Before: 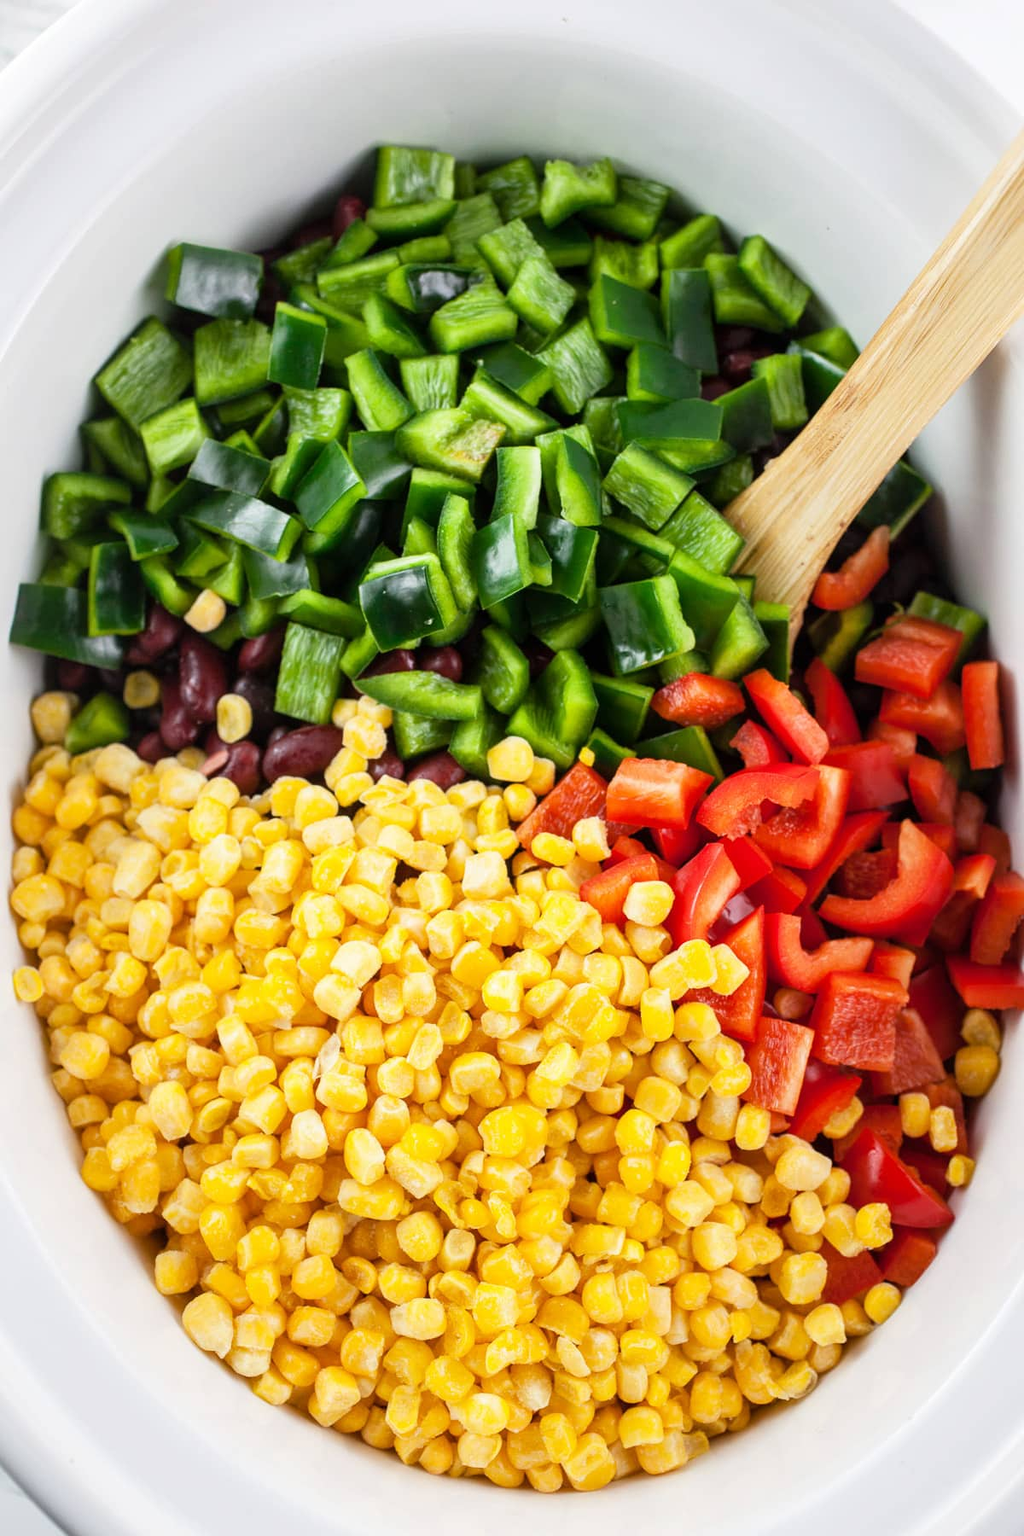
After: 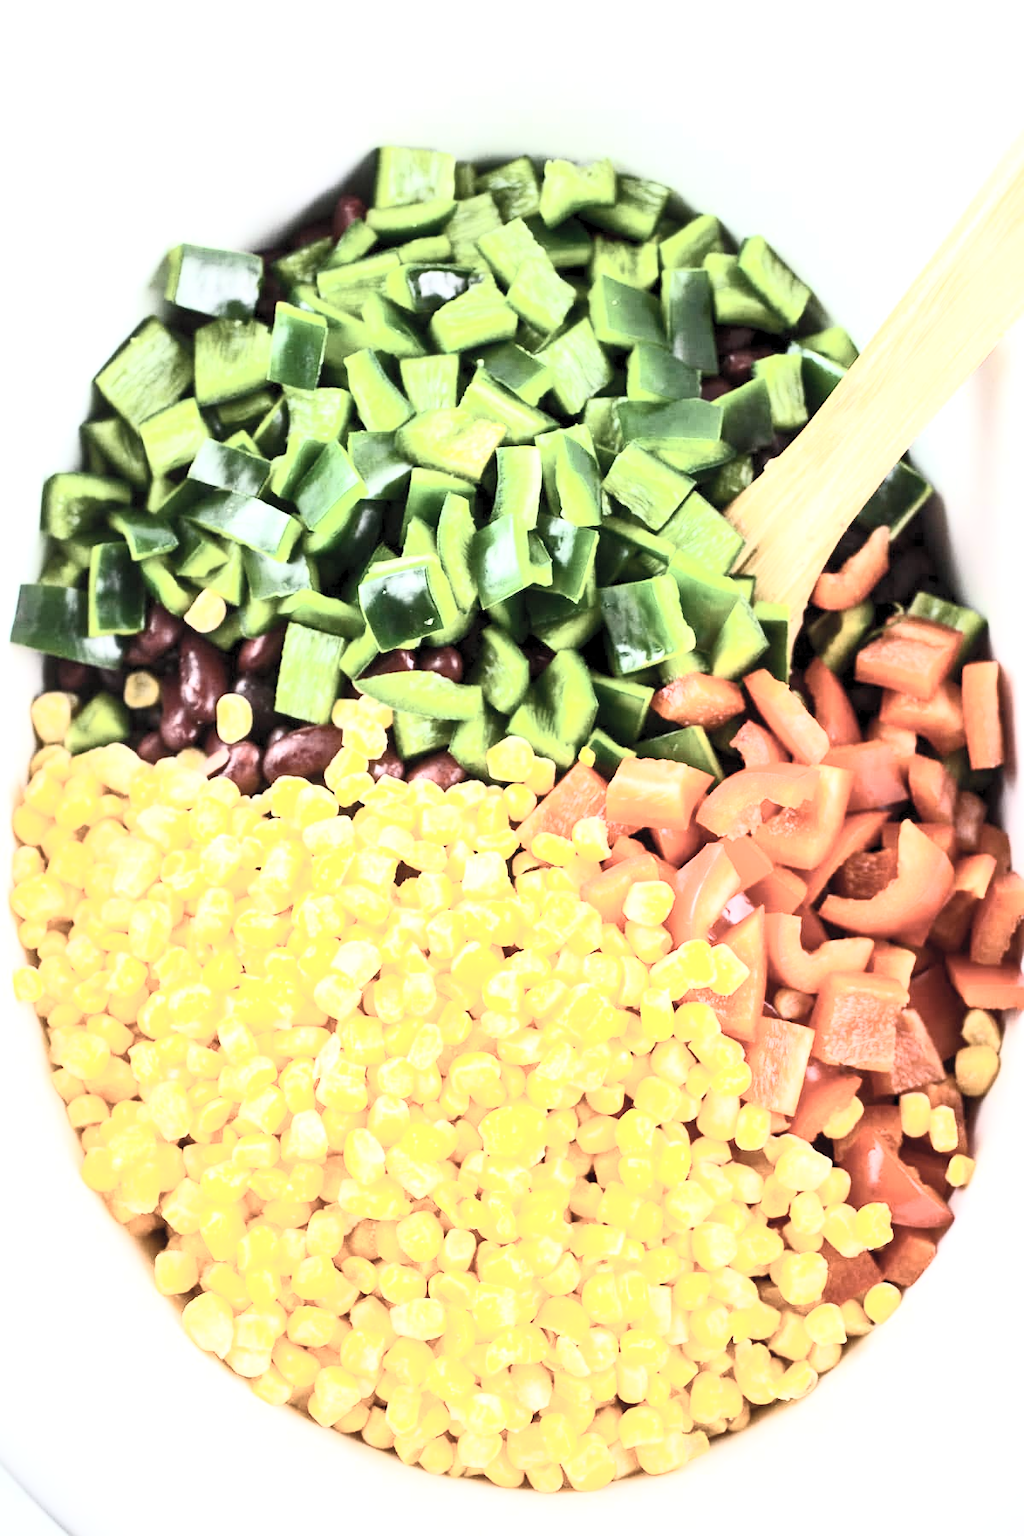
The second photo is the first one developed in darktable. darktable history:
exposure: black level correction 0.001, exposure 1 EV, compensate highlight preservation false
contrast brightness saturation: contrast 0.57, brightness 0.57, saturation -0.34
graduated density: rotation -180°, offset 27.42
